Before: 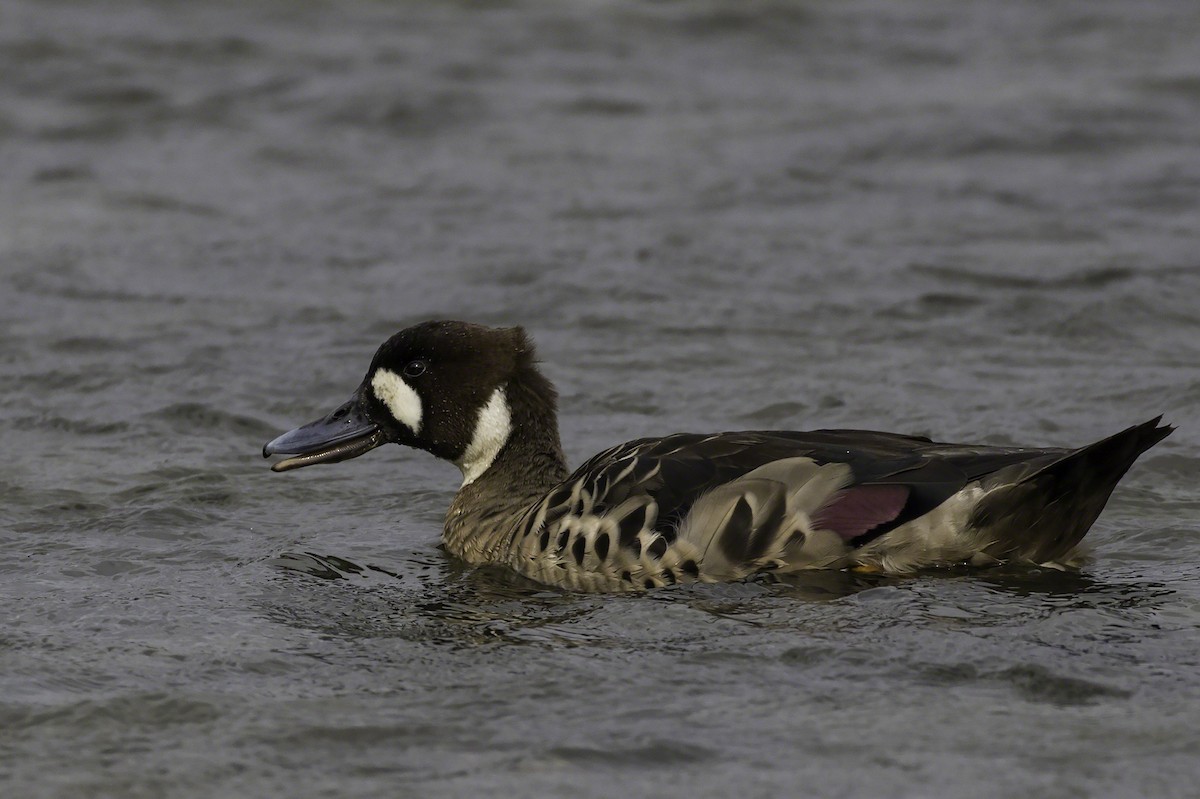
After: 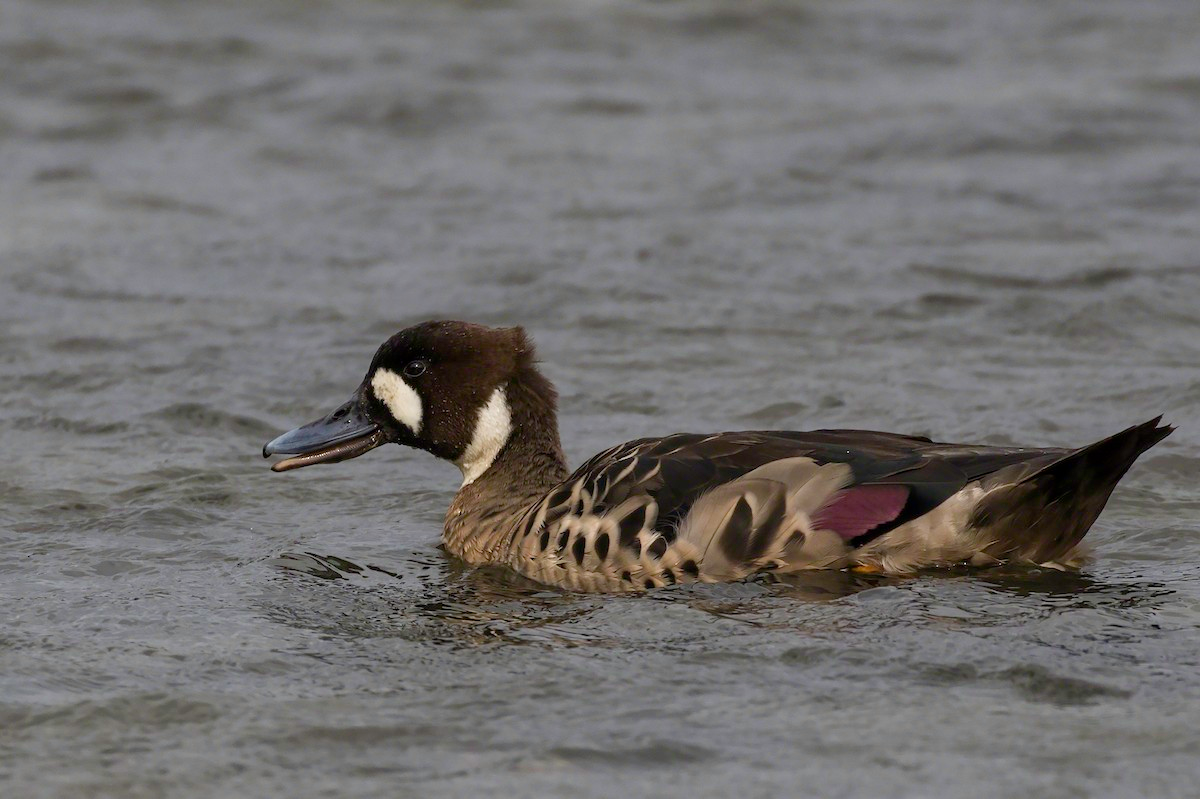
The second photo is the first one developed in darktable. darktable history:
shadows and highlights: shadows 11.61, white point adjustment 1.33, highlights color adjustment 0.662%, soften with gaussian
